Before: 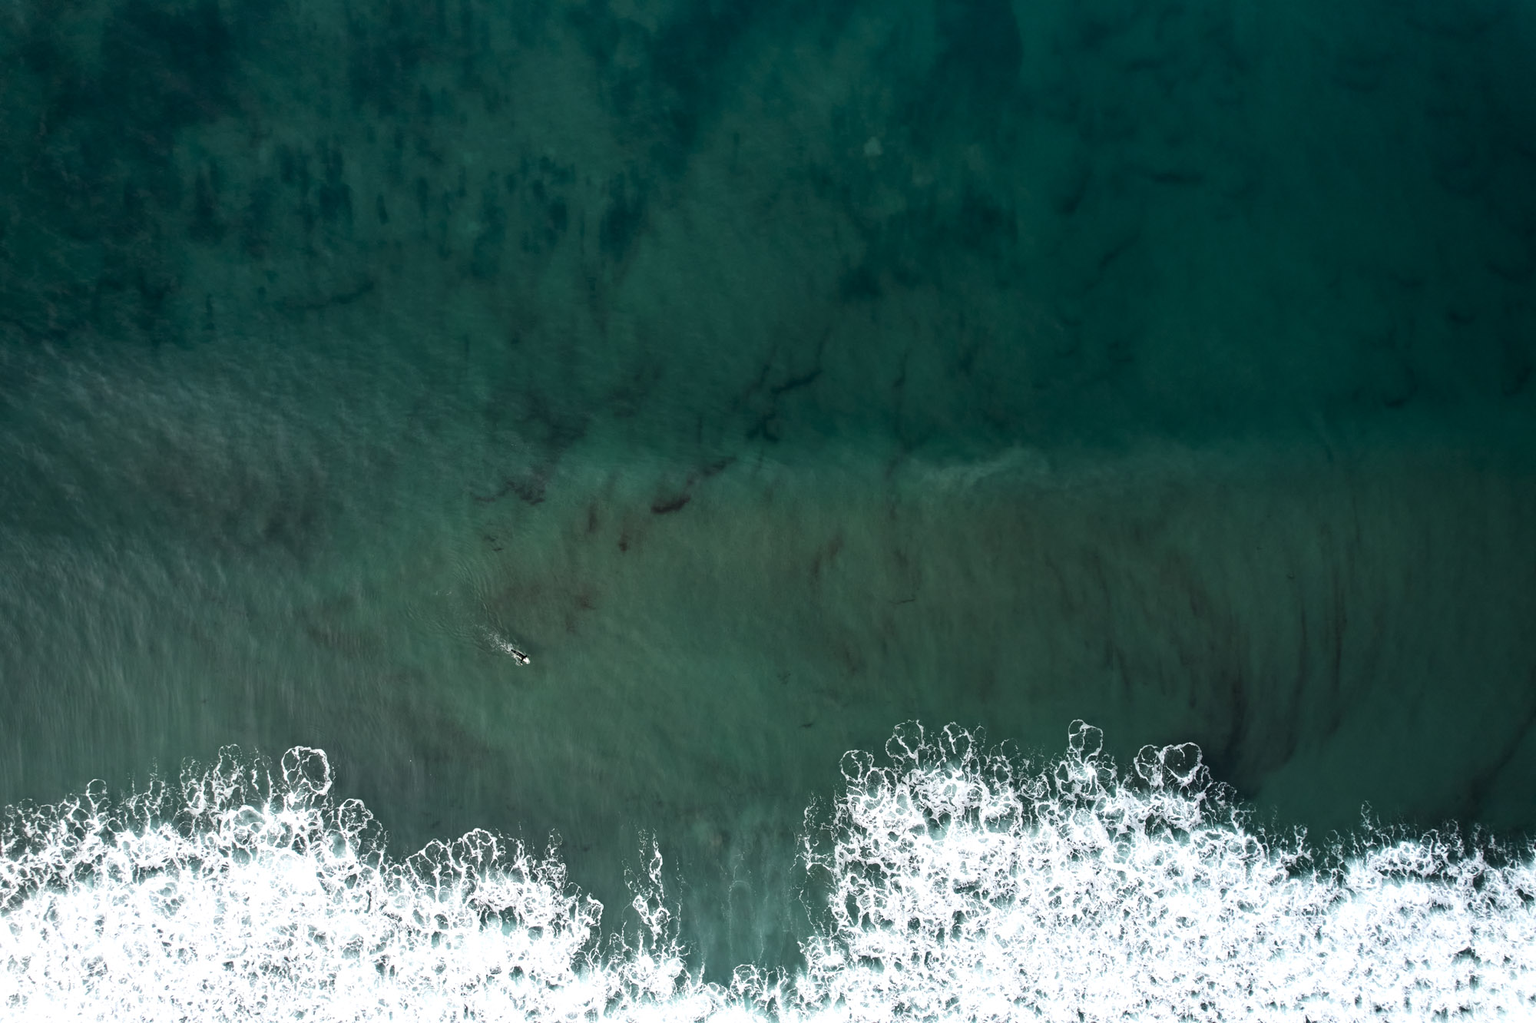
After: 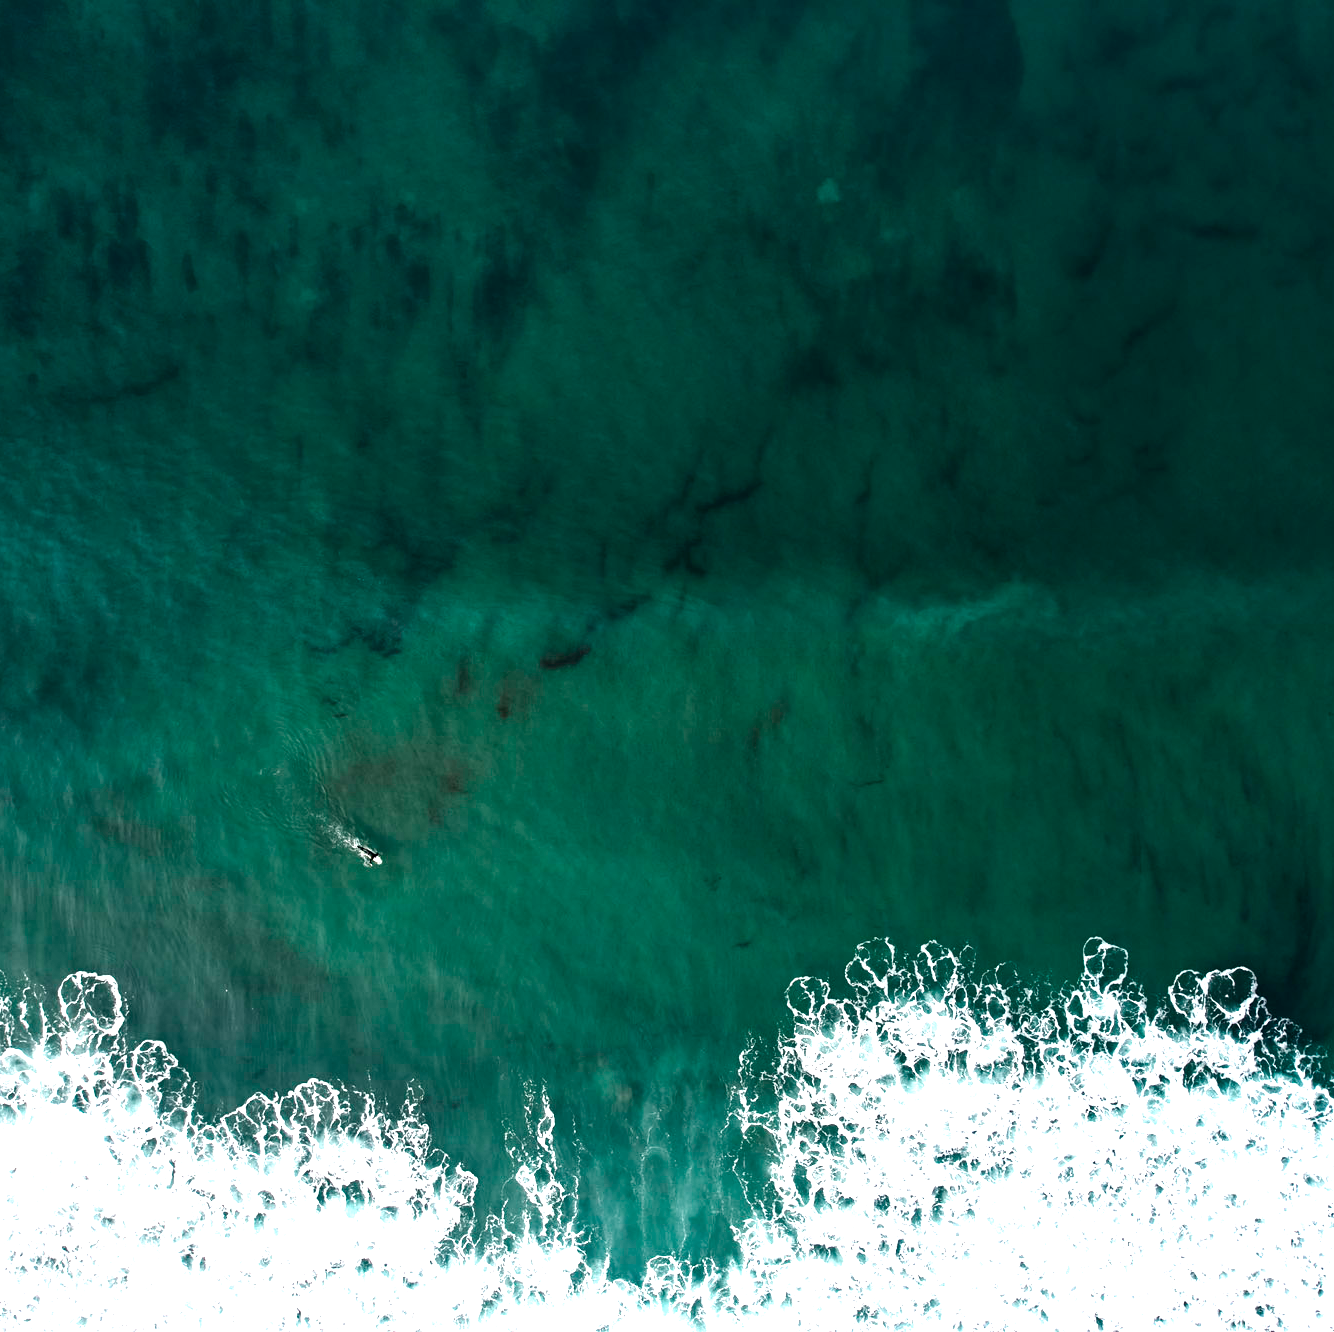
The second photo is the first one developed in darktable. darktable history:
tone equalizer: -8 EV -0.75 EV, -7 EV -0.7 EV, -6 EV -0.6 EV, -5 EV -0.4 EV, -3 EV 0.4 EV, -2 EV 0.6 EV, -1 EV 0.7 EV, +0 EV 0.75 EV, edges refinement/feathering 500, mask exposure compensation -1.57 EV, preserve details no
crop and rotate: left 15.446%, right 17.836%
color balance rgb: perceptual saturation grading › global saturation 20%, perceptual saturation grading › highlights -50%, perceptual saturation grading › shadows 30%, perceptual brilliance grading › global brilliance 10%, perceptual brilliance grading › shadows 15%
